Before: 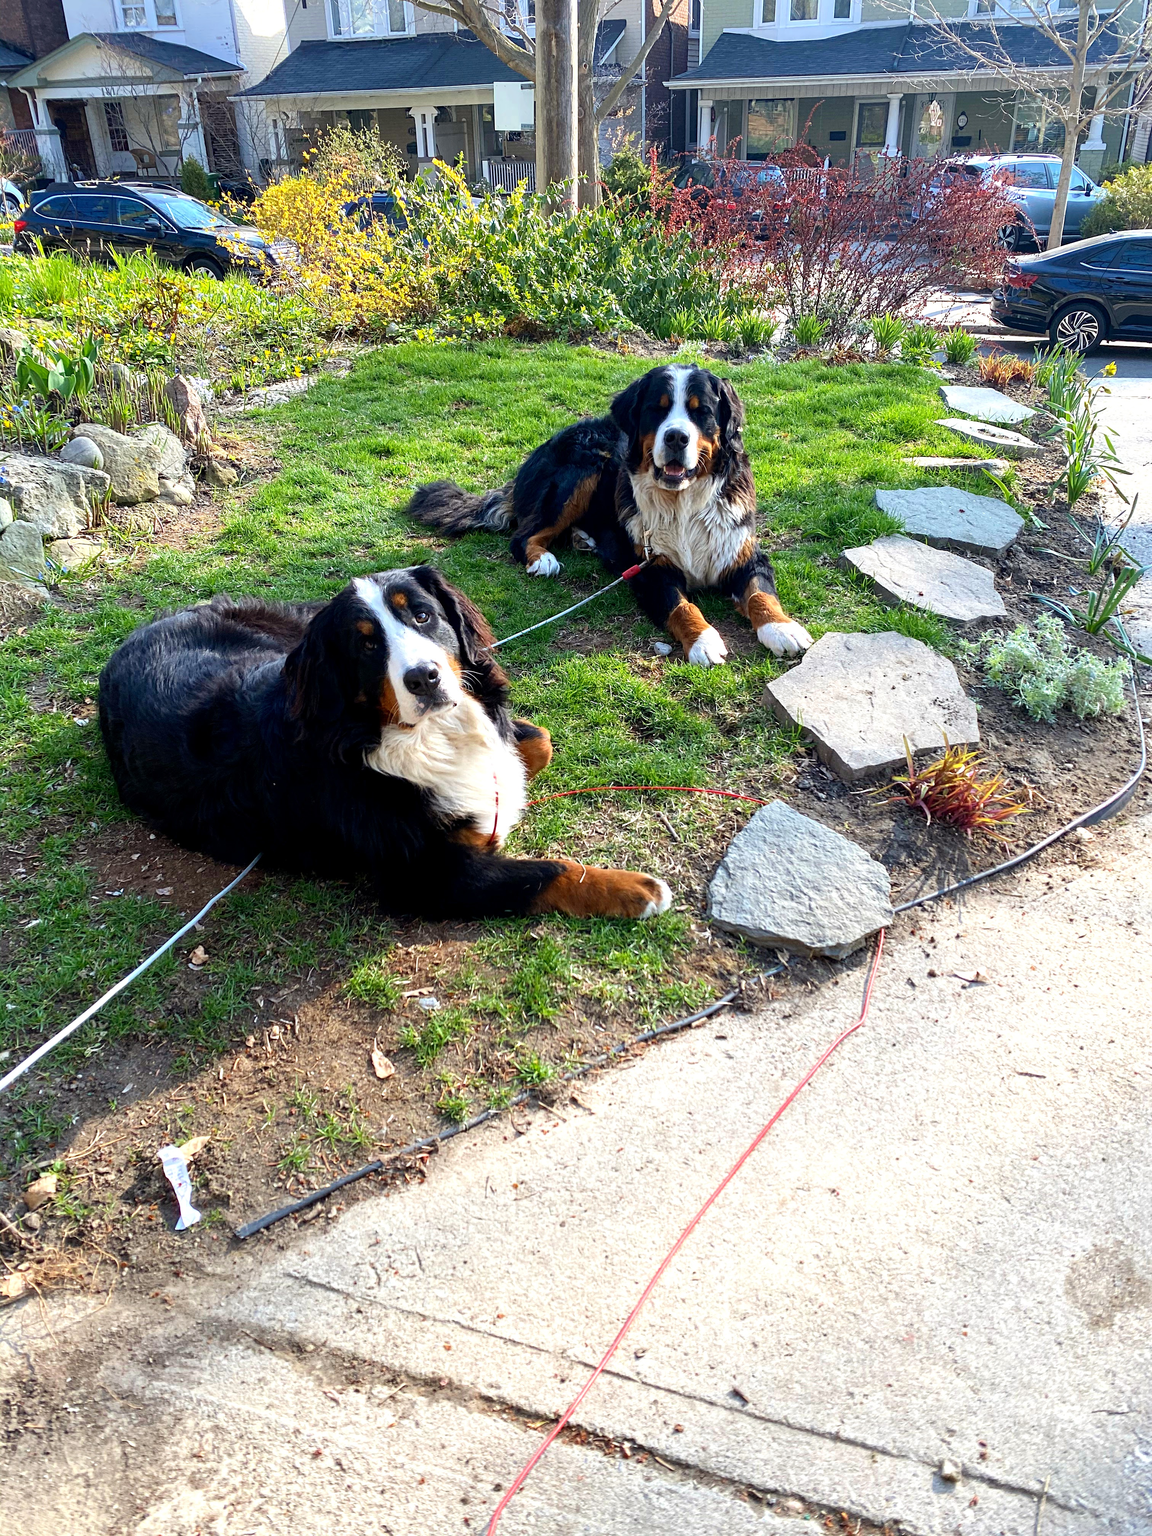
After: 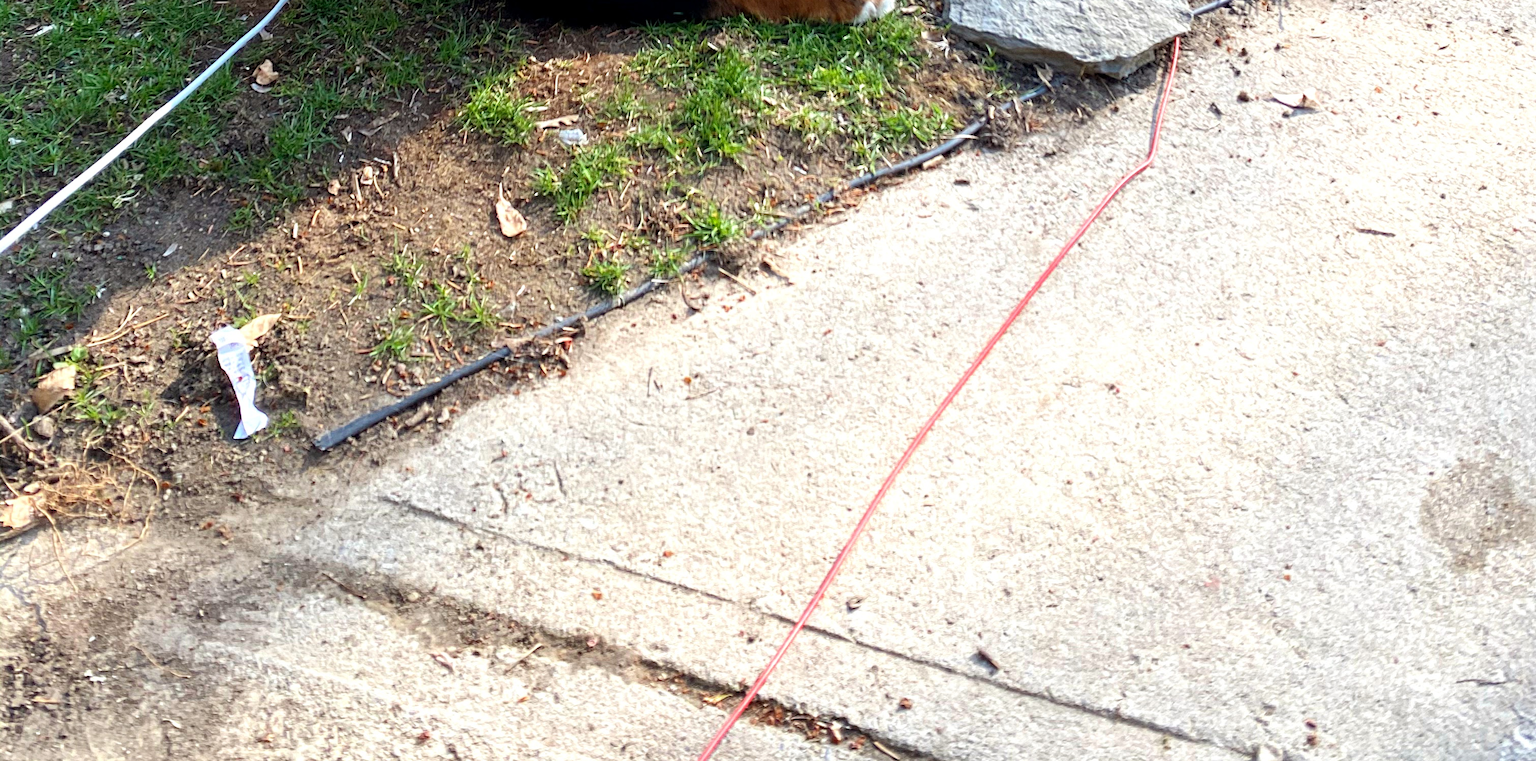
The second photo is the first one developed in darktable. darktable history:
crop and rotate: top 58.679%, bottom 4.121%
